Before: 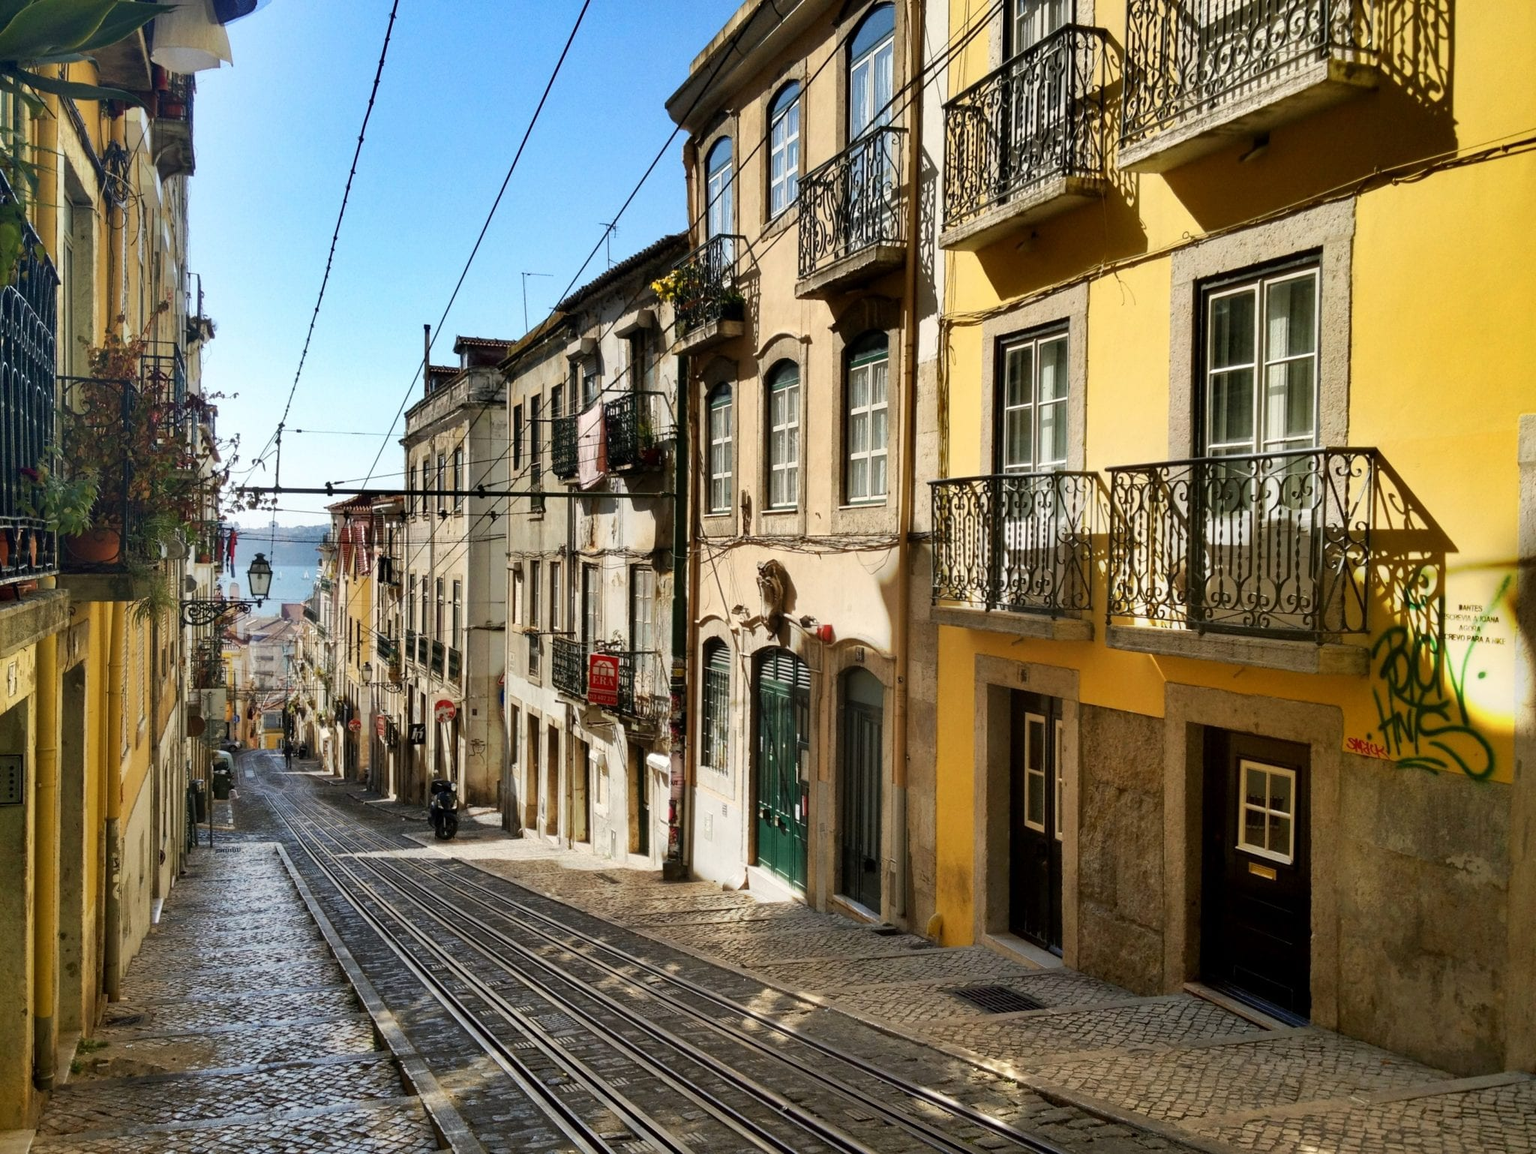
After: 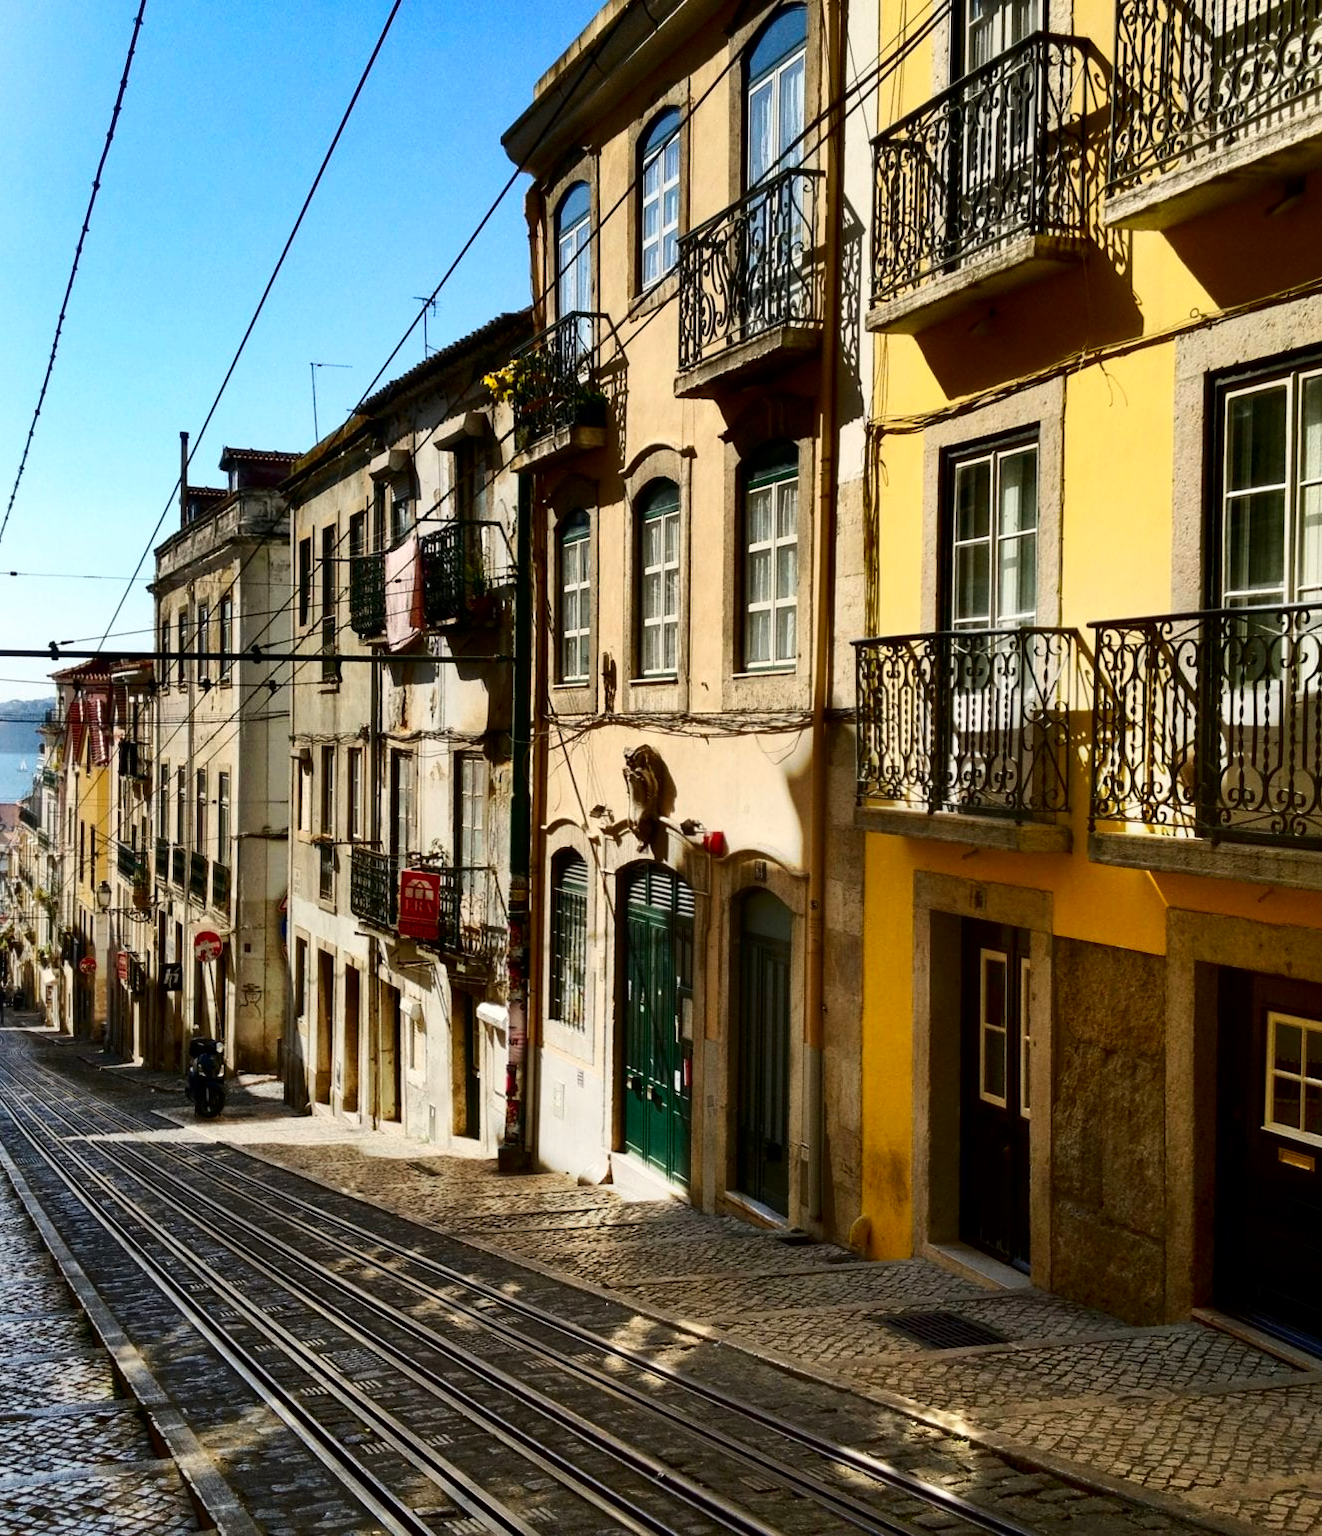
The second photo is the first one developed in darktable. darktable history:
contrast brightness saturation: contrast 0.187, brightness -0.11, saturation 0.213
crop and rotate: left 18.81%, right 16.516%
